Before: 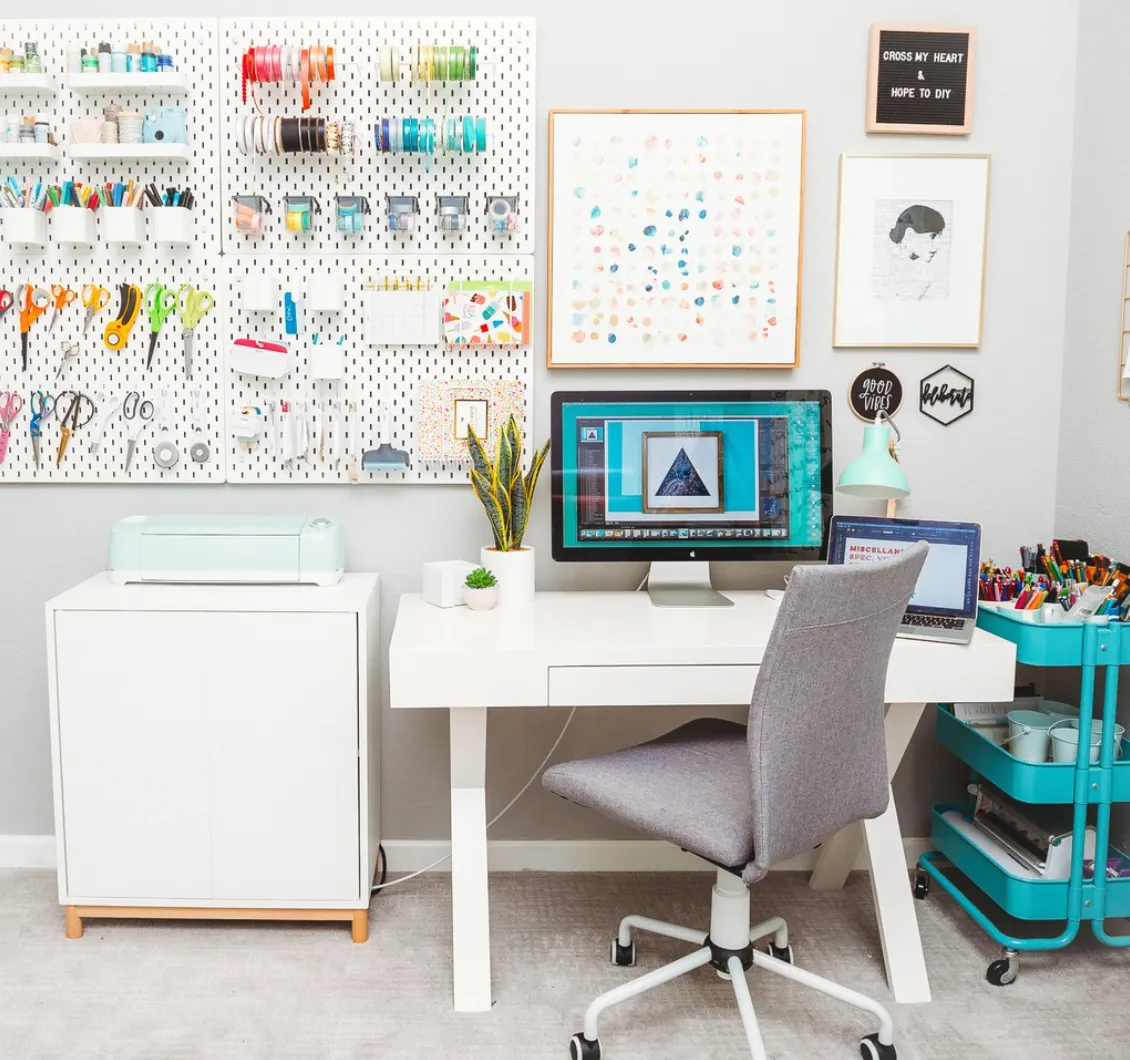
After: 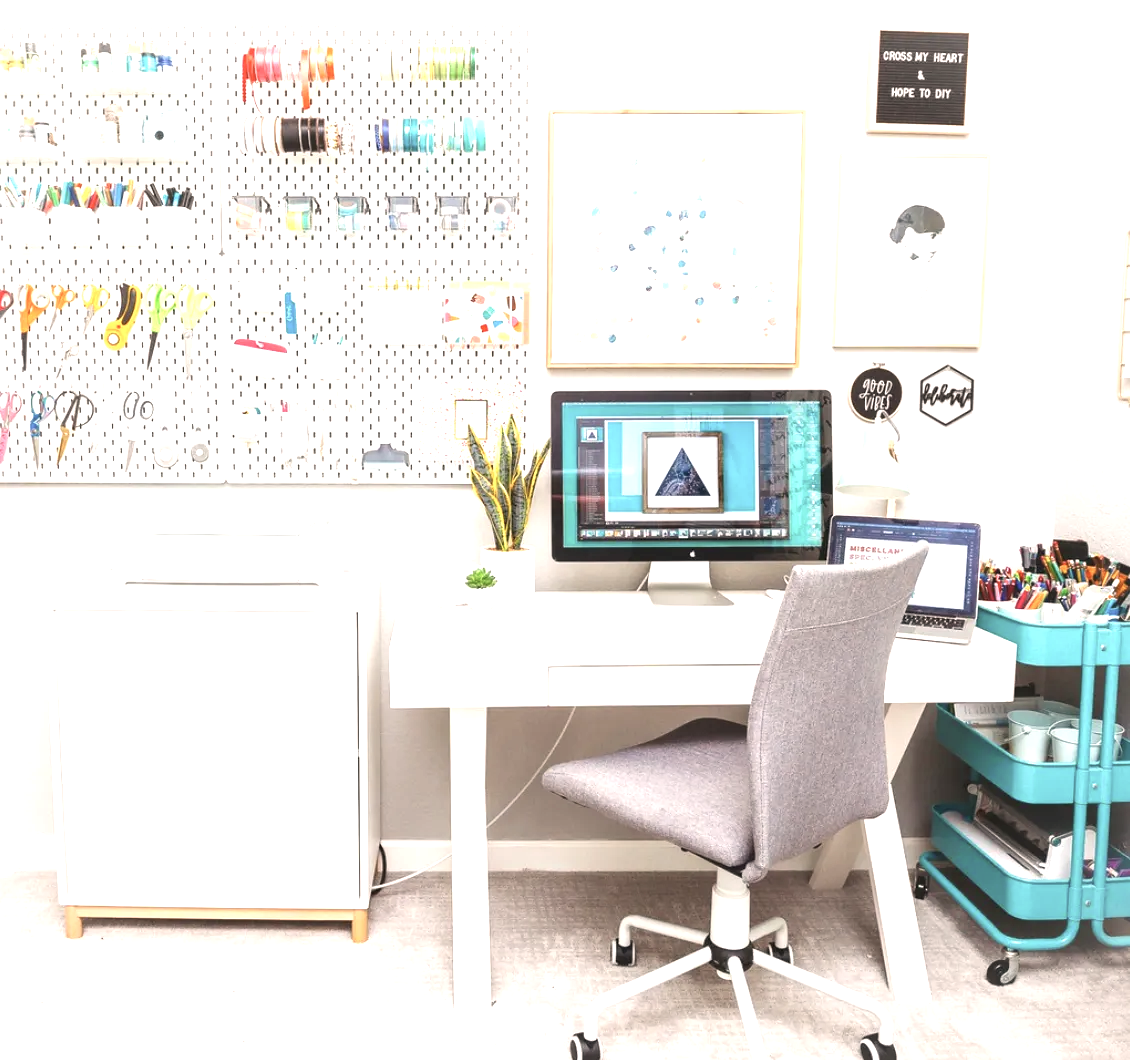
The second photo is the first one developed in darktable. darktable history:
exposure: black level correction 0.001, exposure 1 EV, compensate highlight preservation false
color correction: highlights a* 5.5, highlights b* 5.26, saturation 0.685
contrast brightness saturation: contrast -0.024, brightness -0.014, saturation 0.044
tone equalizer: on, module defaults
